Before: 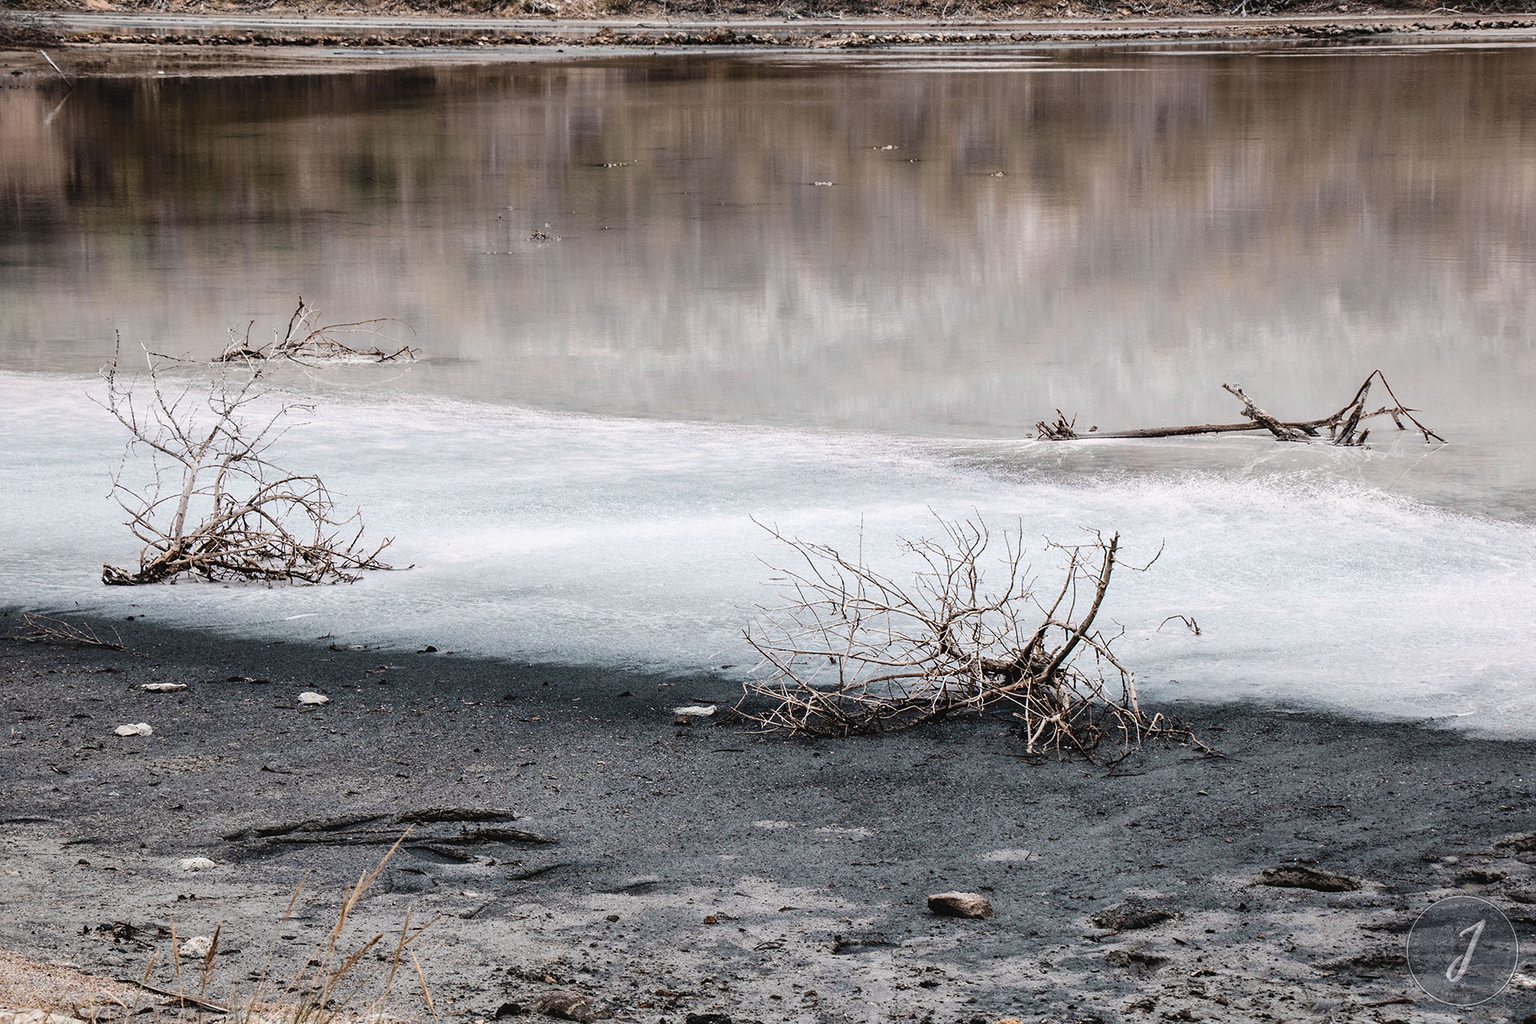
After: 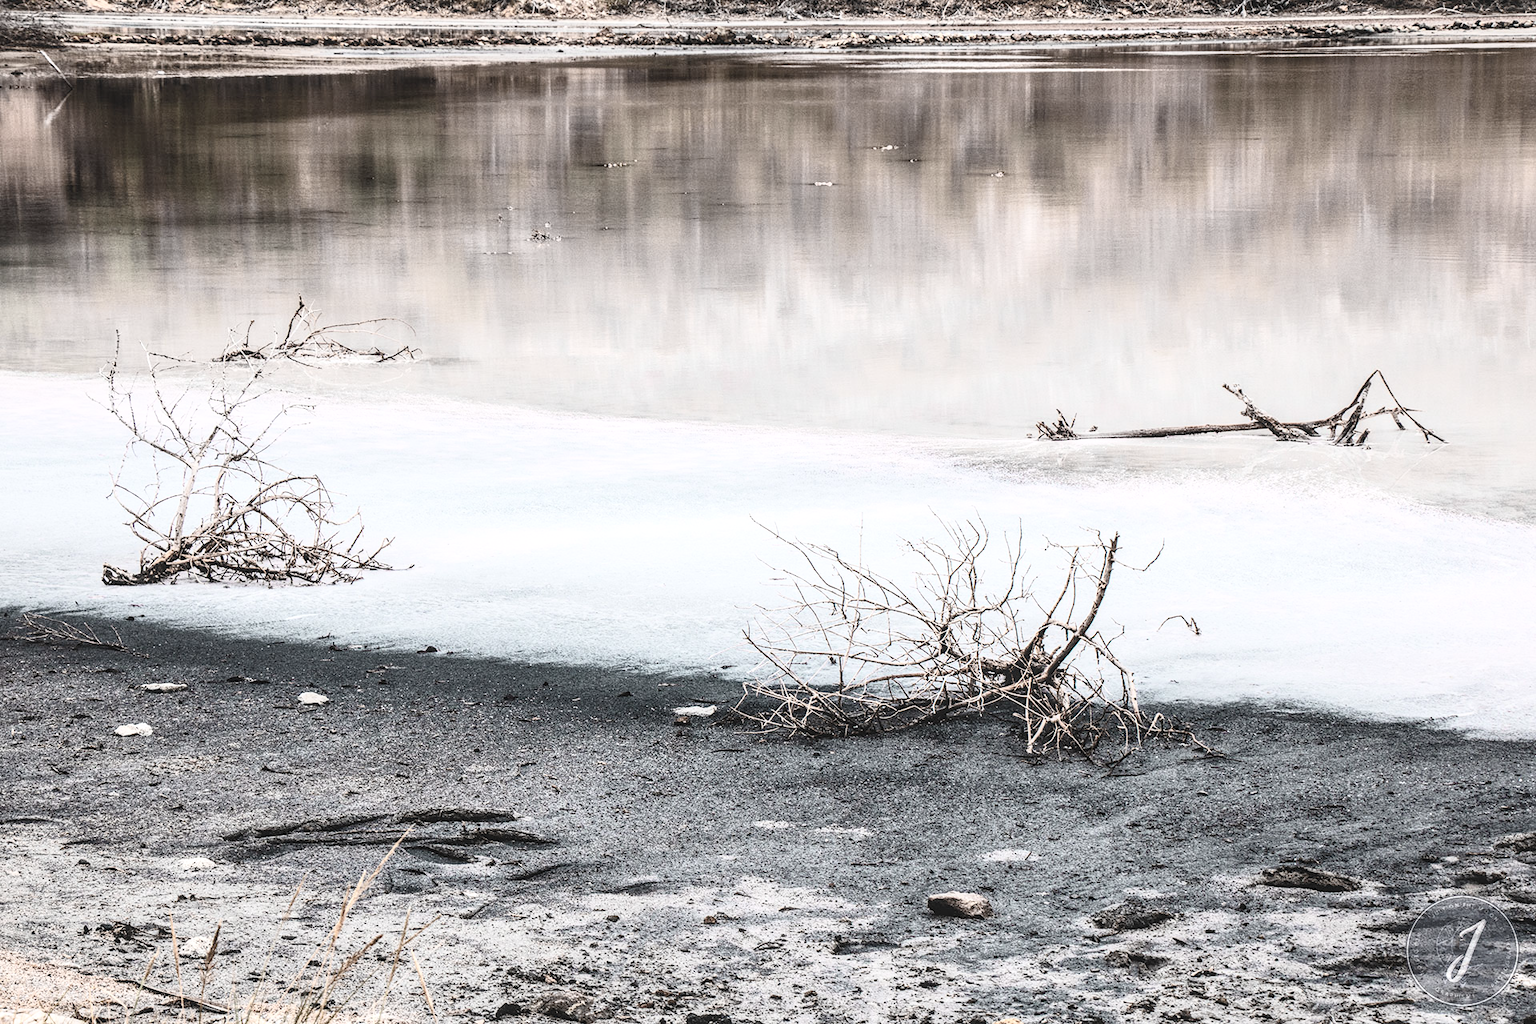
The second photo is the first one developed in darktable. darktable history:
contrast brightness saturation: contrast 0.417, brightness 0.545, saturation -0.209
color zones: curves: ch1 [(0, 0.469) (0.01, 0.469) (0.12, 0.446) (0.248, 0.469) (0.5, 0.5) (0.748, 0.5) (0.99, 0.469) (1, 0.469)]
exposure: exposure -0.049 EV, compensate exposure bias true, compensate highlight preservation false
local contrast: on, module defaults
